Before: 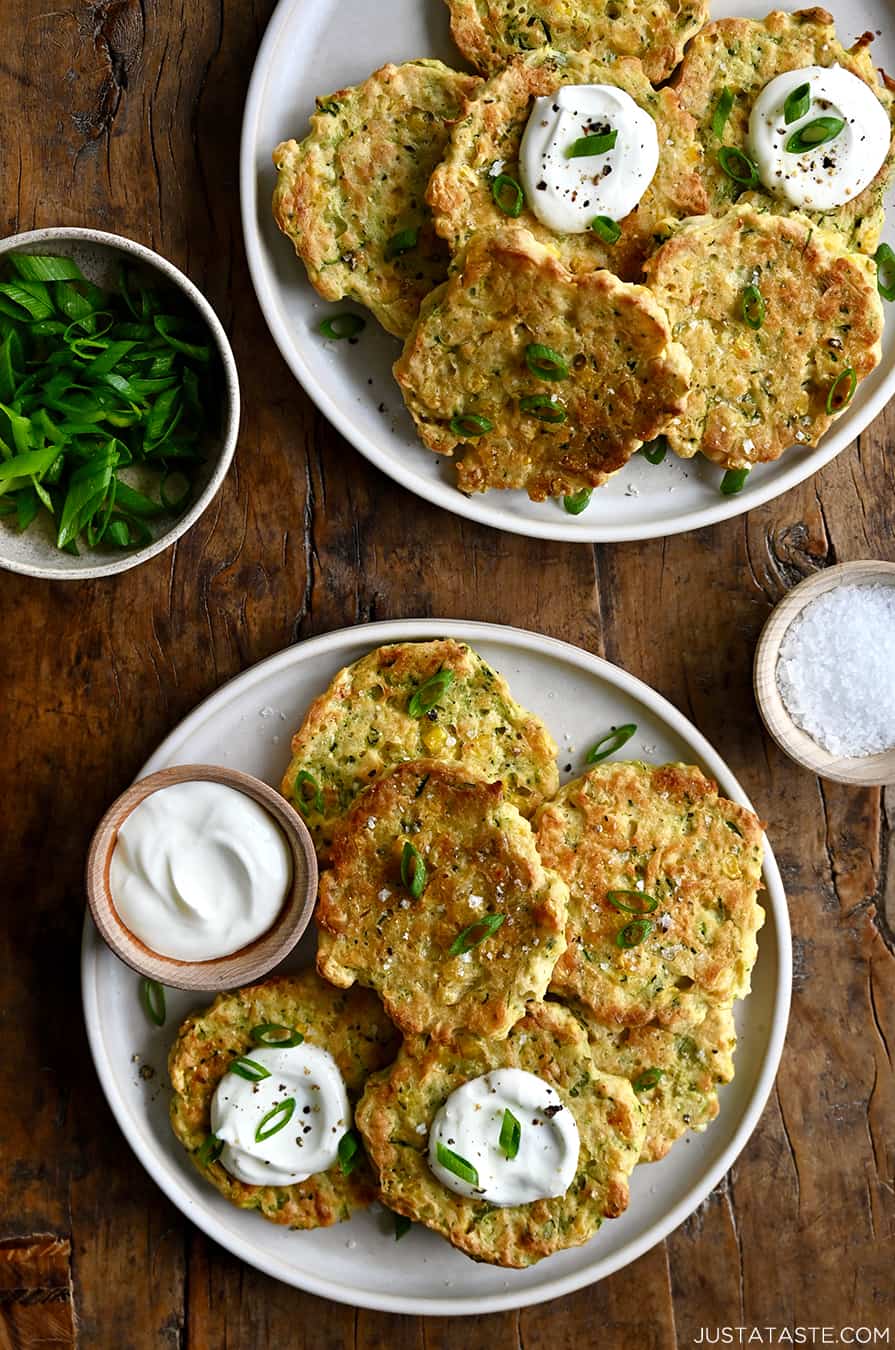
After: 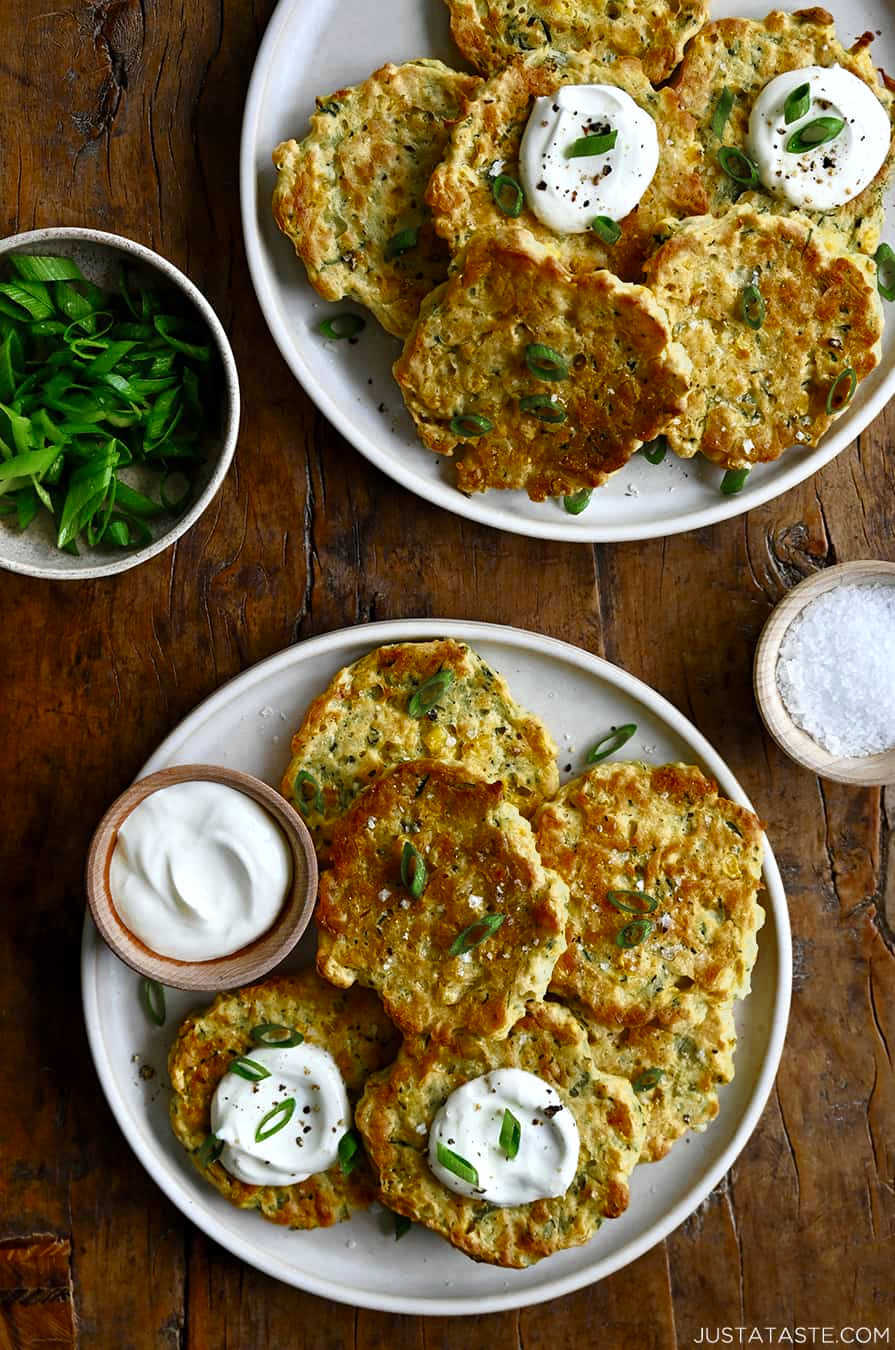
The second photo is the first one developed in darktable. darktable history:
white balance: red 0.986, blue 1.01
color zones: curves: ch0 [(0.11, 0.396) (0.195, 0.36) (0.25, 0.5) (0.303, 0.412) (0.357, 0.544) (0.75, 0.5) (0.967, 0.328)]; ch1 [(0, 0.468) (0.112, 0.512) (0.202, 0.6) (0.25, 0.5) (0.307, 0.352) (0.357, 0.544) (0.75, 0.5) (0.963, 0.524)]
